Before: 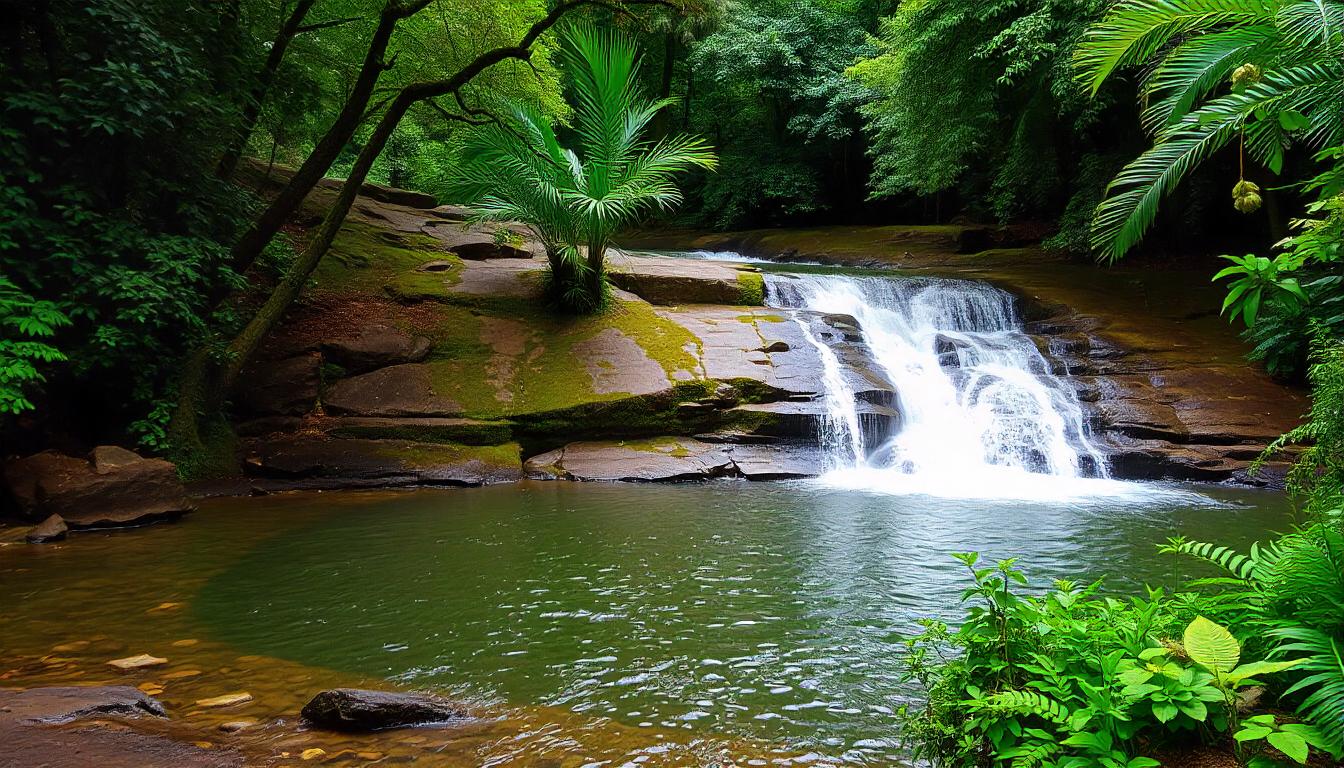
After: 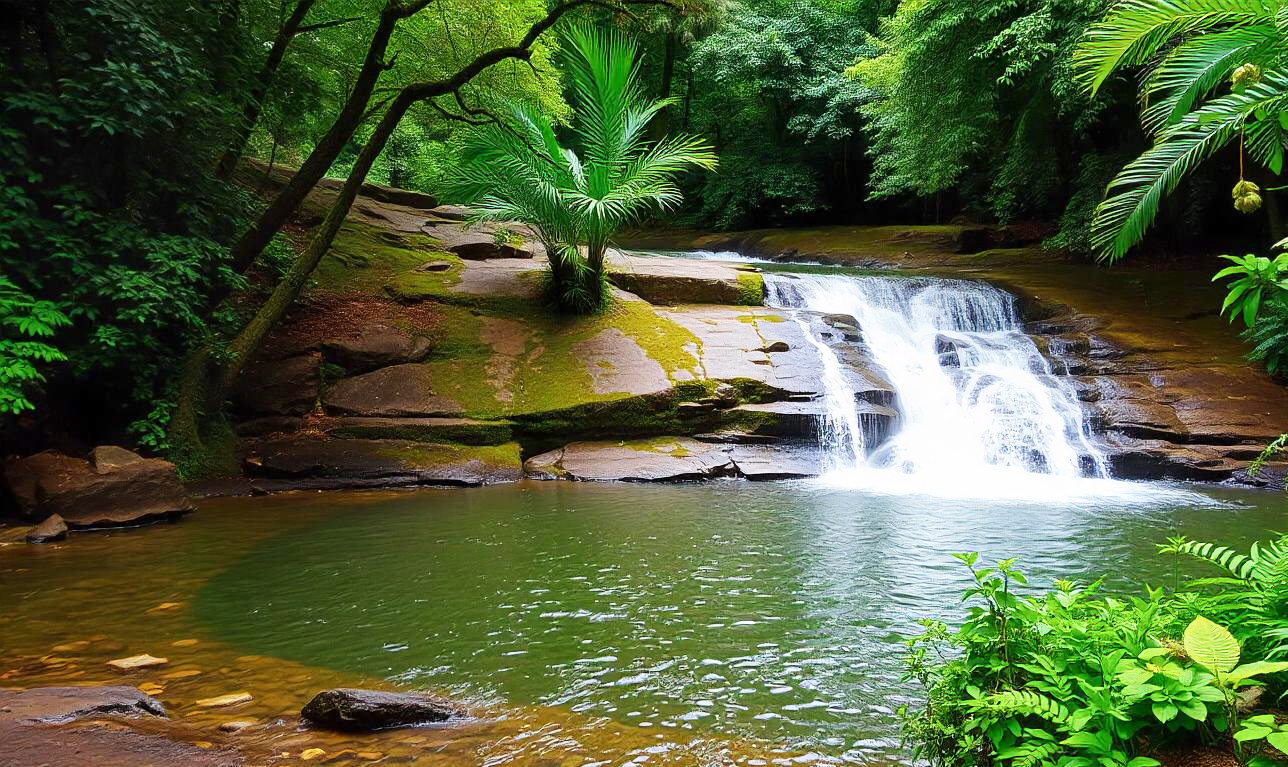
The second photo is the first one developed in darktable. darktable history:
base curve: curves: ch0 [(0, 0) (0.204, 0.334) (0.55, 0.733) (1, 1)], preserve colors none
crop: right 4.126%, bottom 0.031%
